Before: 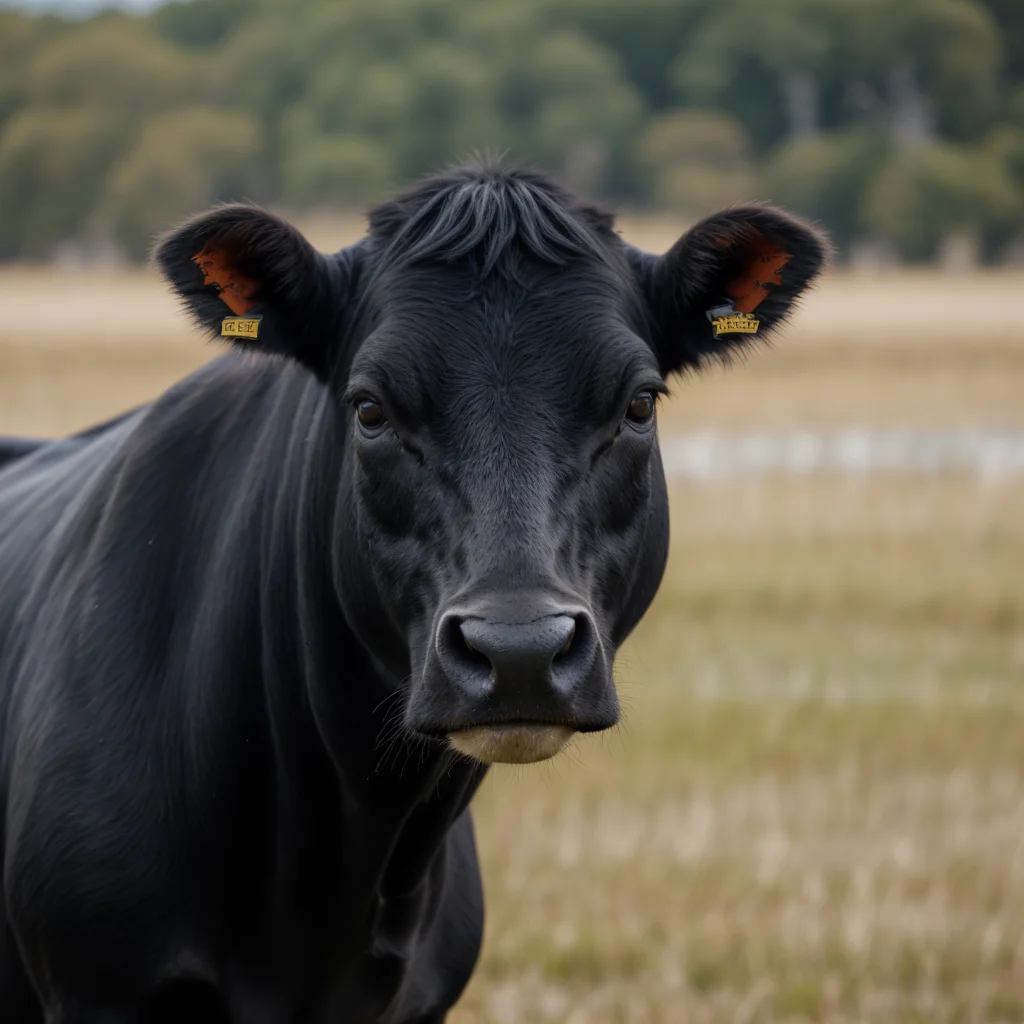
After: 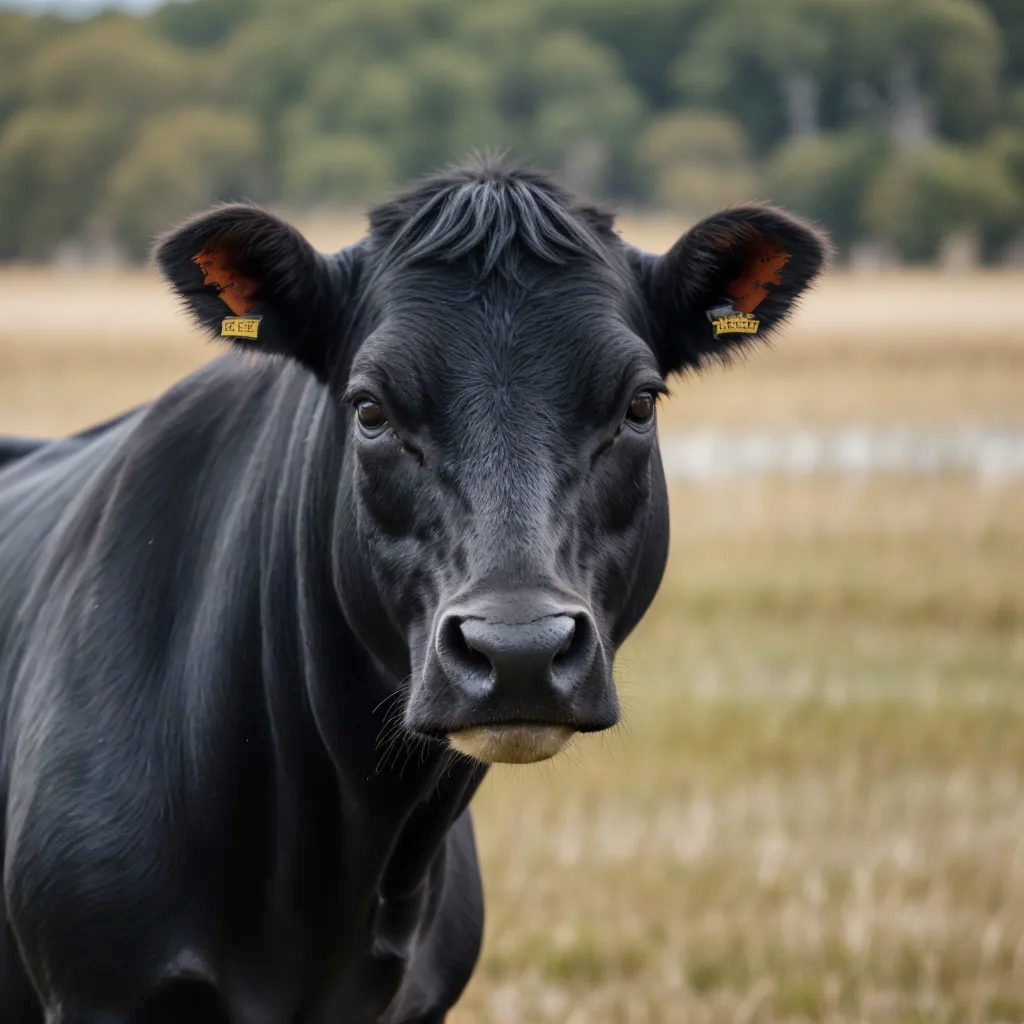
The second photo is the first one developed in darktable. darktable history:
shadows and highlights: shadows 58.5, soften with gaussian
exposure: black level correction 0, exposure 0.199 EV, compensate highlight preservation false
contrast brightness saturation: contrast 0.103, brightness 0.017, saturation 0.015
